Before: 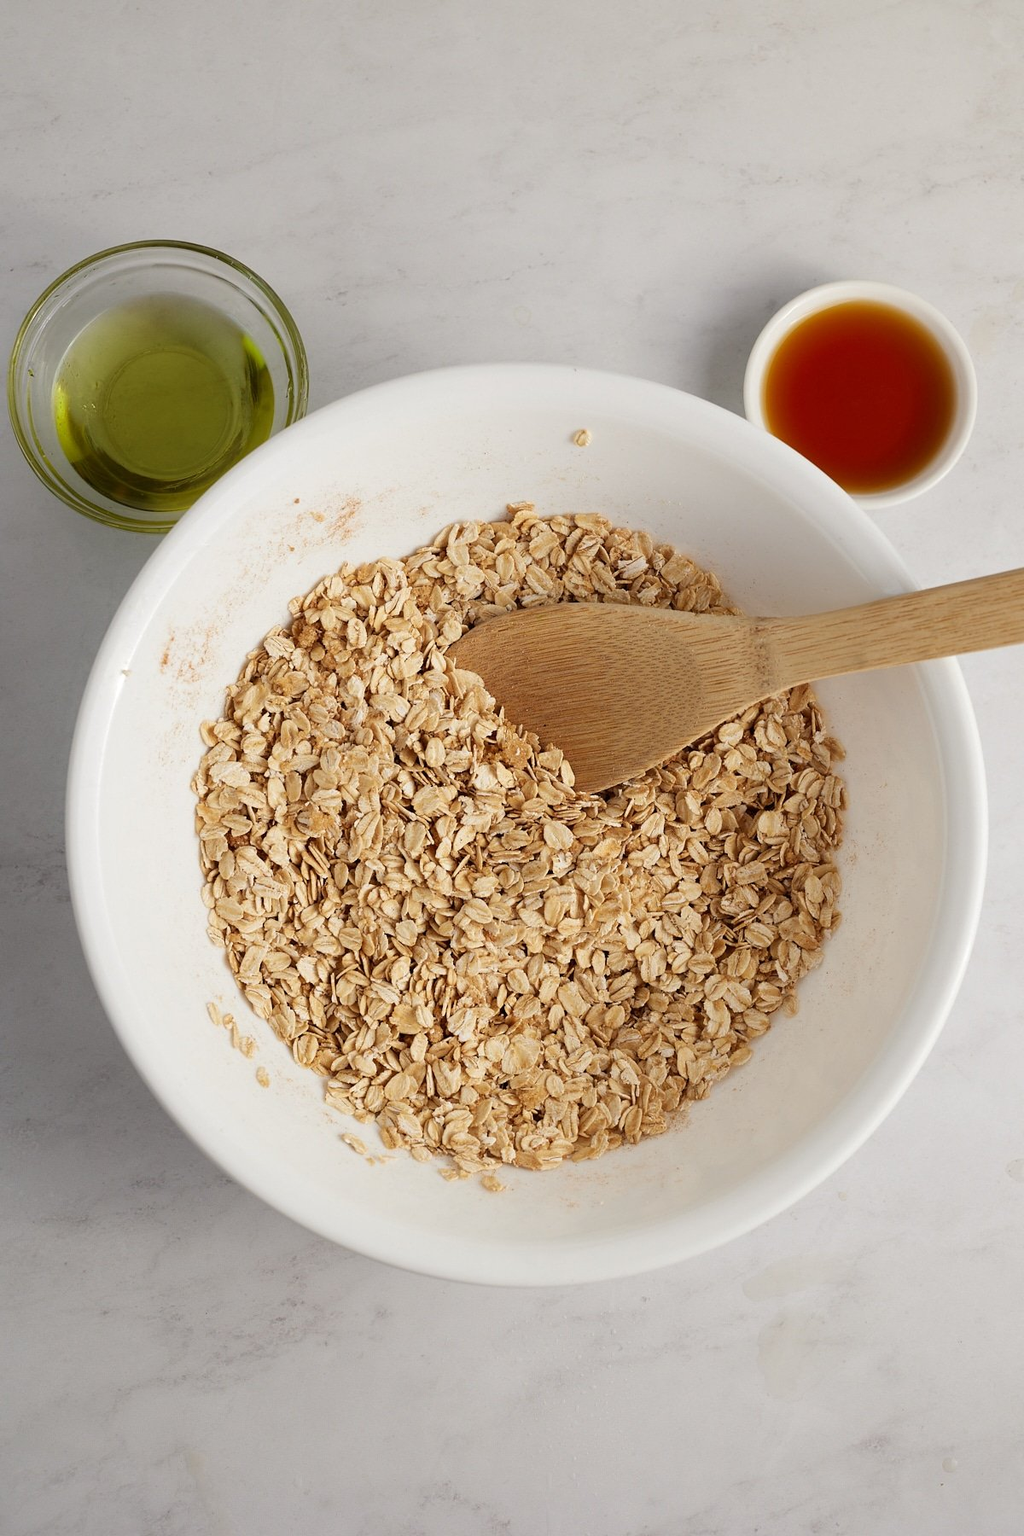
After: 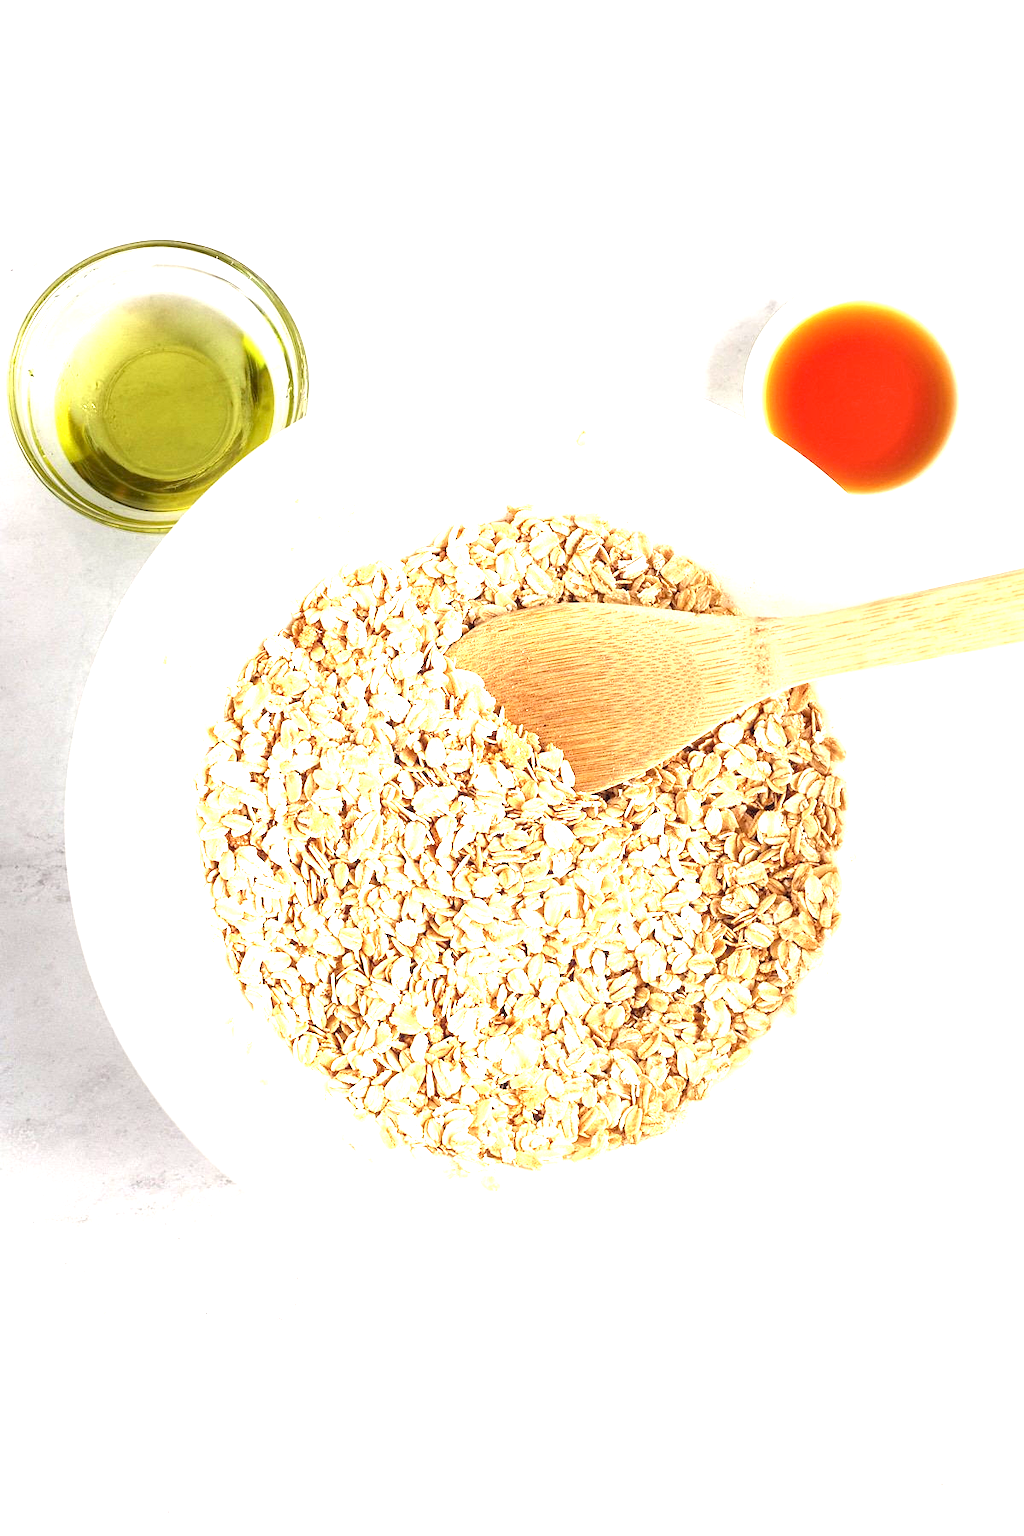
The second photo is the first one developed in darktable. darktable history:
exposure: exposure 2.049 EV, compensate exposure bias true, compensate highlight preservation false
local contrast: detail 130%
